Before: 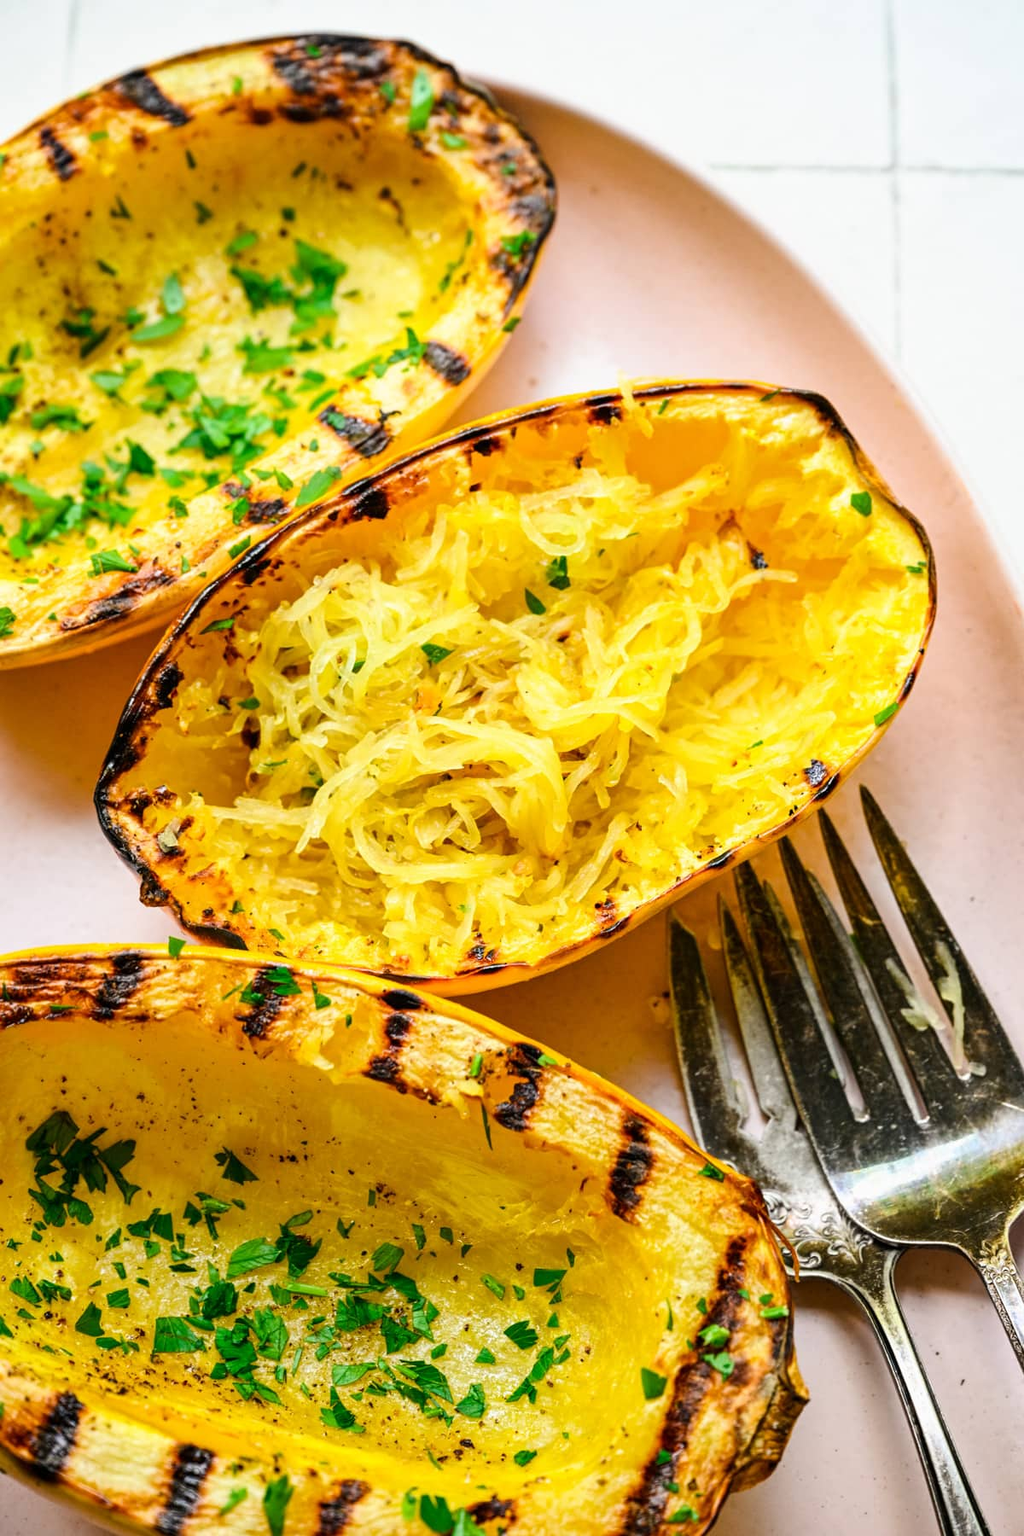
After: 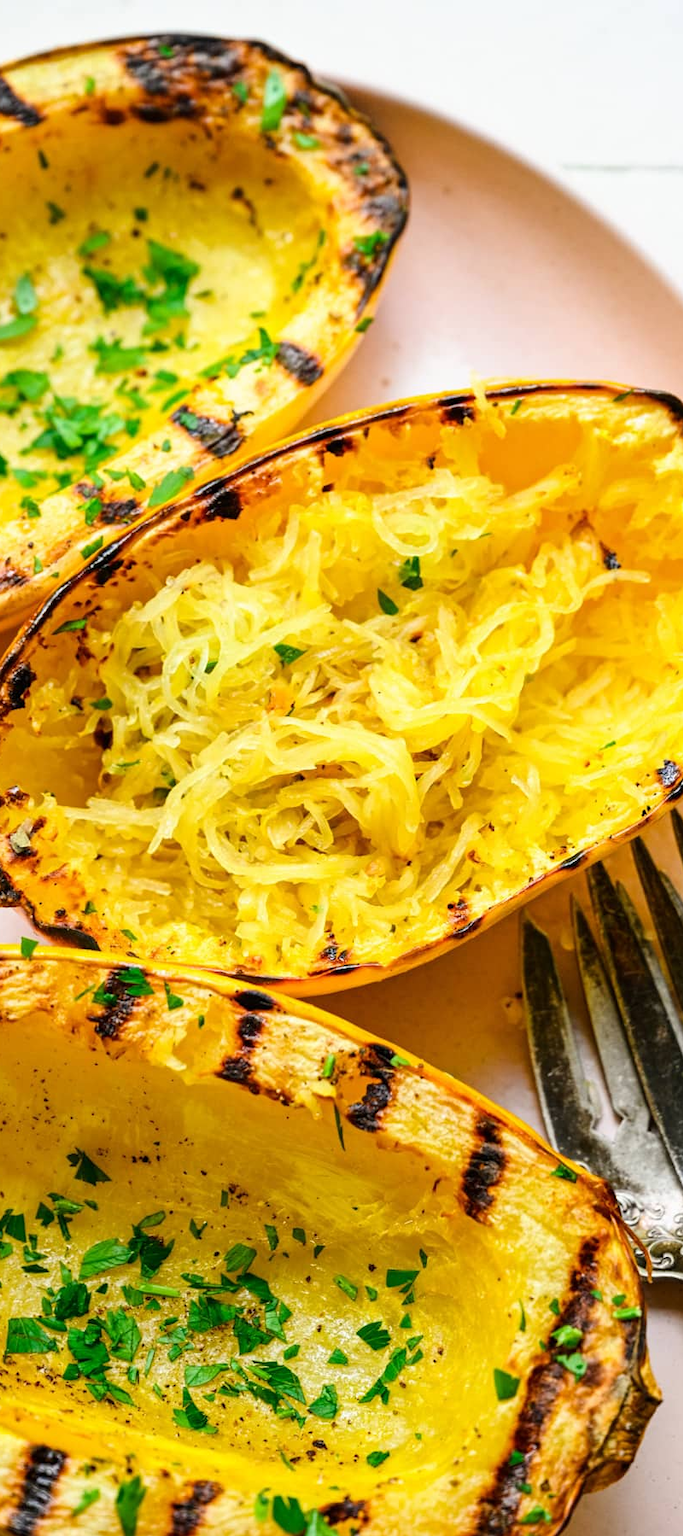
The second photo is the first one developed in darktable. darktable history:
crop and rotate: left 14.473%, right 18.761%
exposure: compensate highlight preservation false
